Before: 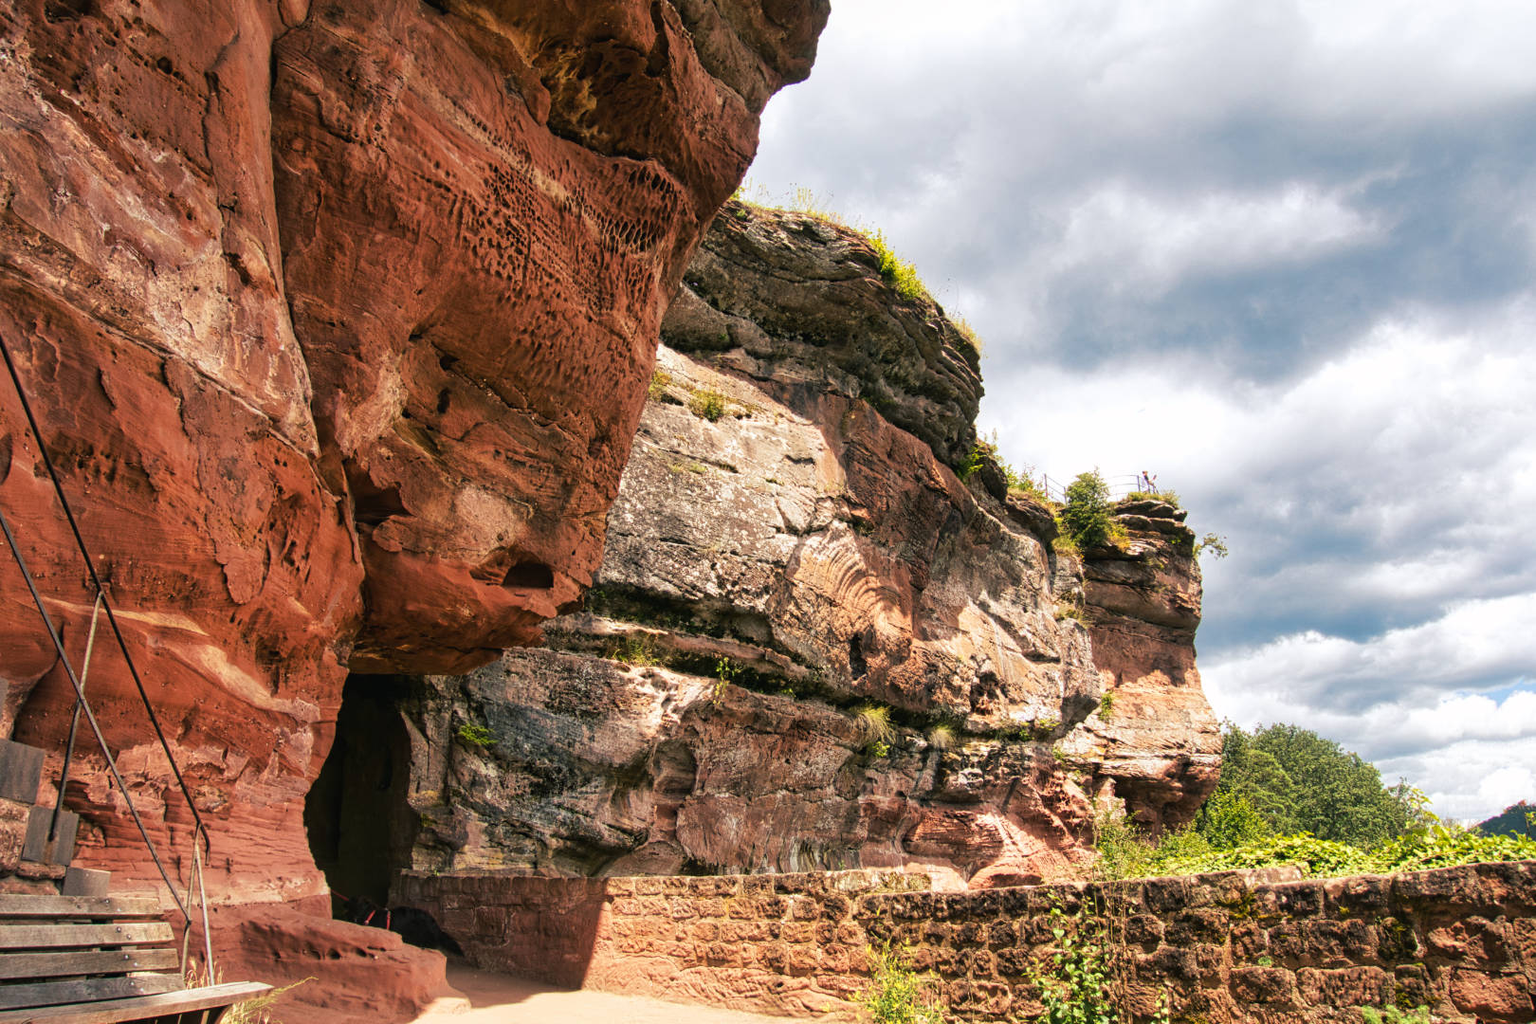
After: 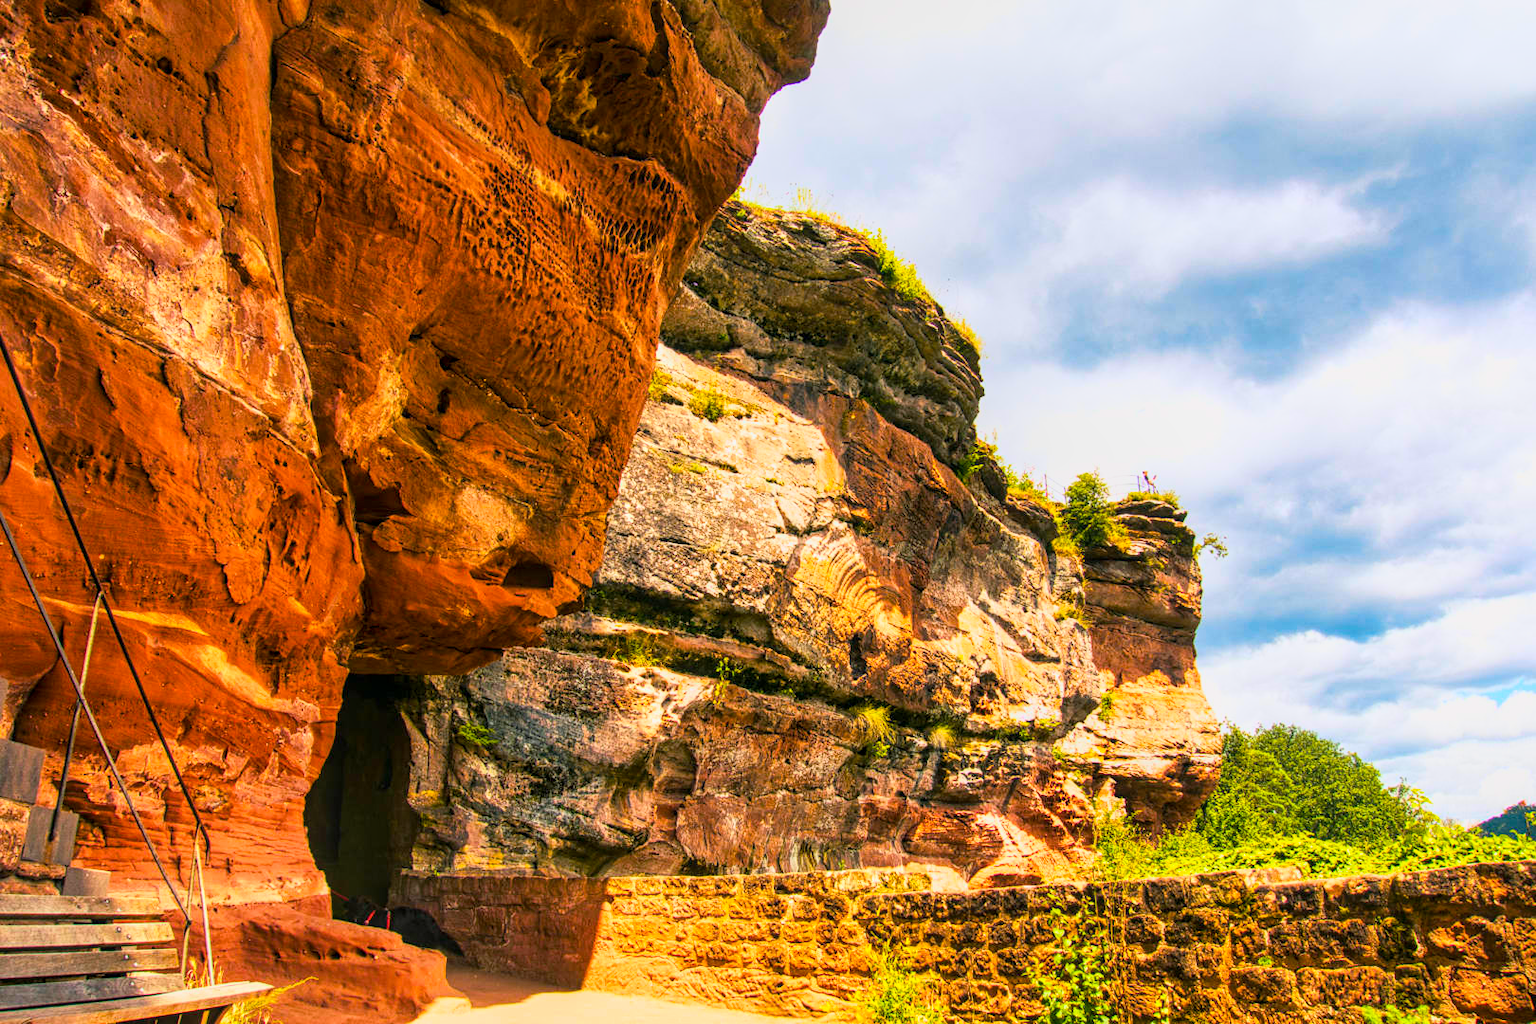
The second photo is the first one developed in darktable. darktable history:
local contrast: on, module defaults
base curve: curves: ch0 [(0, 0) (0.088, 0.125) (0.176, 0.251) (0.354, 0.501) (0.613, 0.749) (1, 0.877)]
color balance rgb: perceptual saturation grading › global saturation 30.142%, global vibrance 50.511%
